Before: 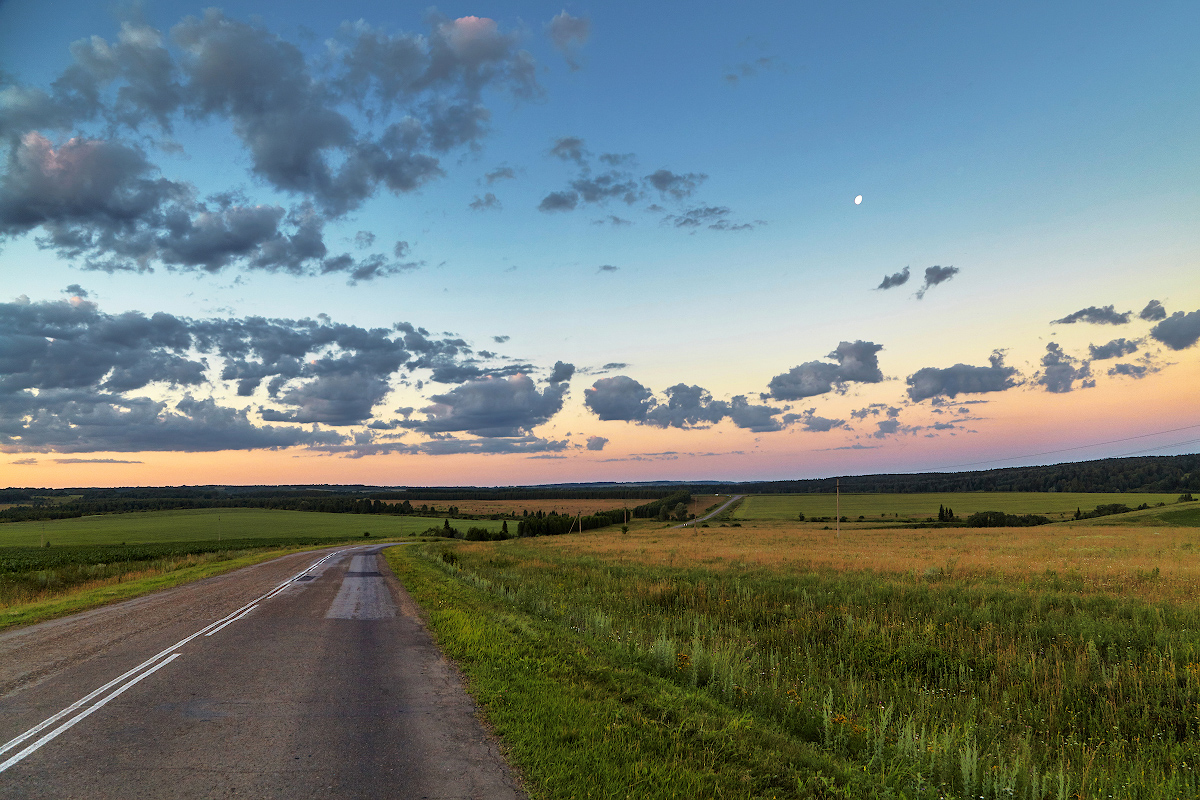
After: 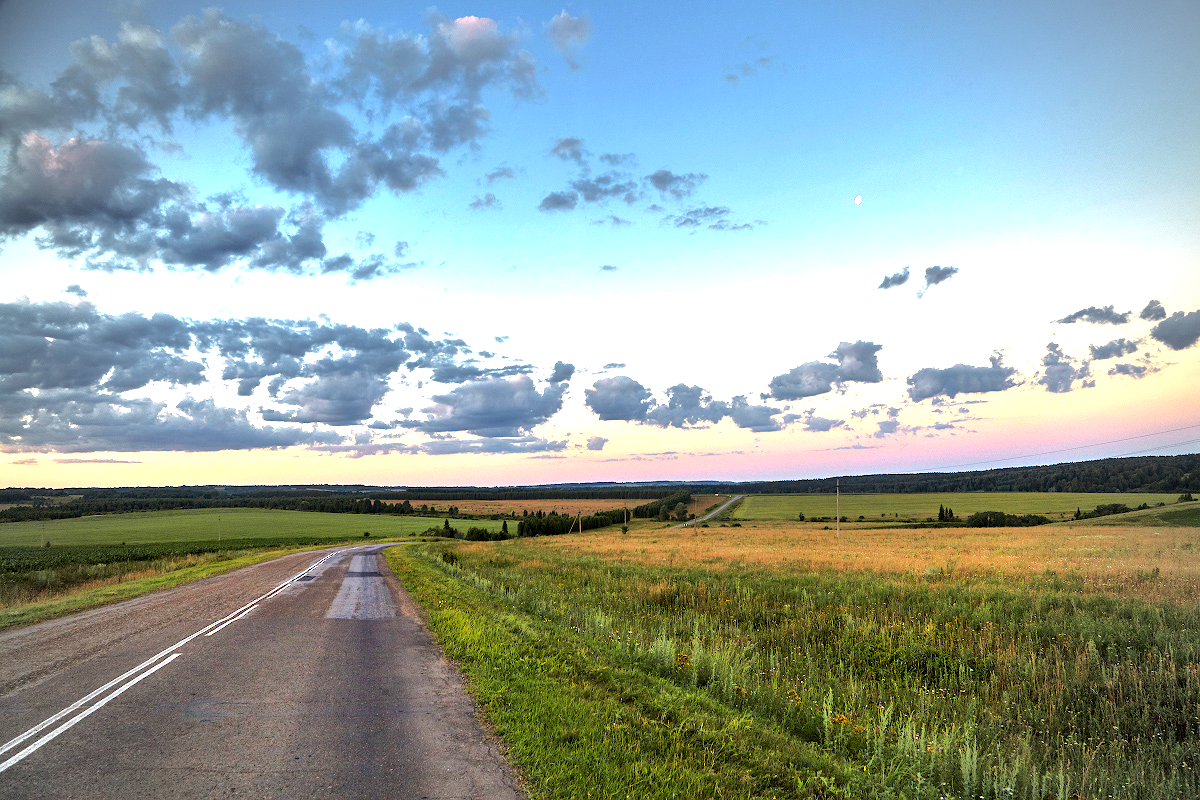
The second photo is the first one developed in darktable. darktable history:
contrast equalizer: octaves 7, y [[0.6 ×6], [0.55 ×6], [0 ×6], [0 ×6], [0 ×6]], mix 0.3
exposure: black level correction 0, exposure 1.1 EV, compensate exposure bias true, compensate highlight preservation false
vignetting: fall-off start 71.74%
